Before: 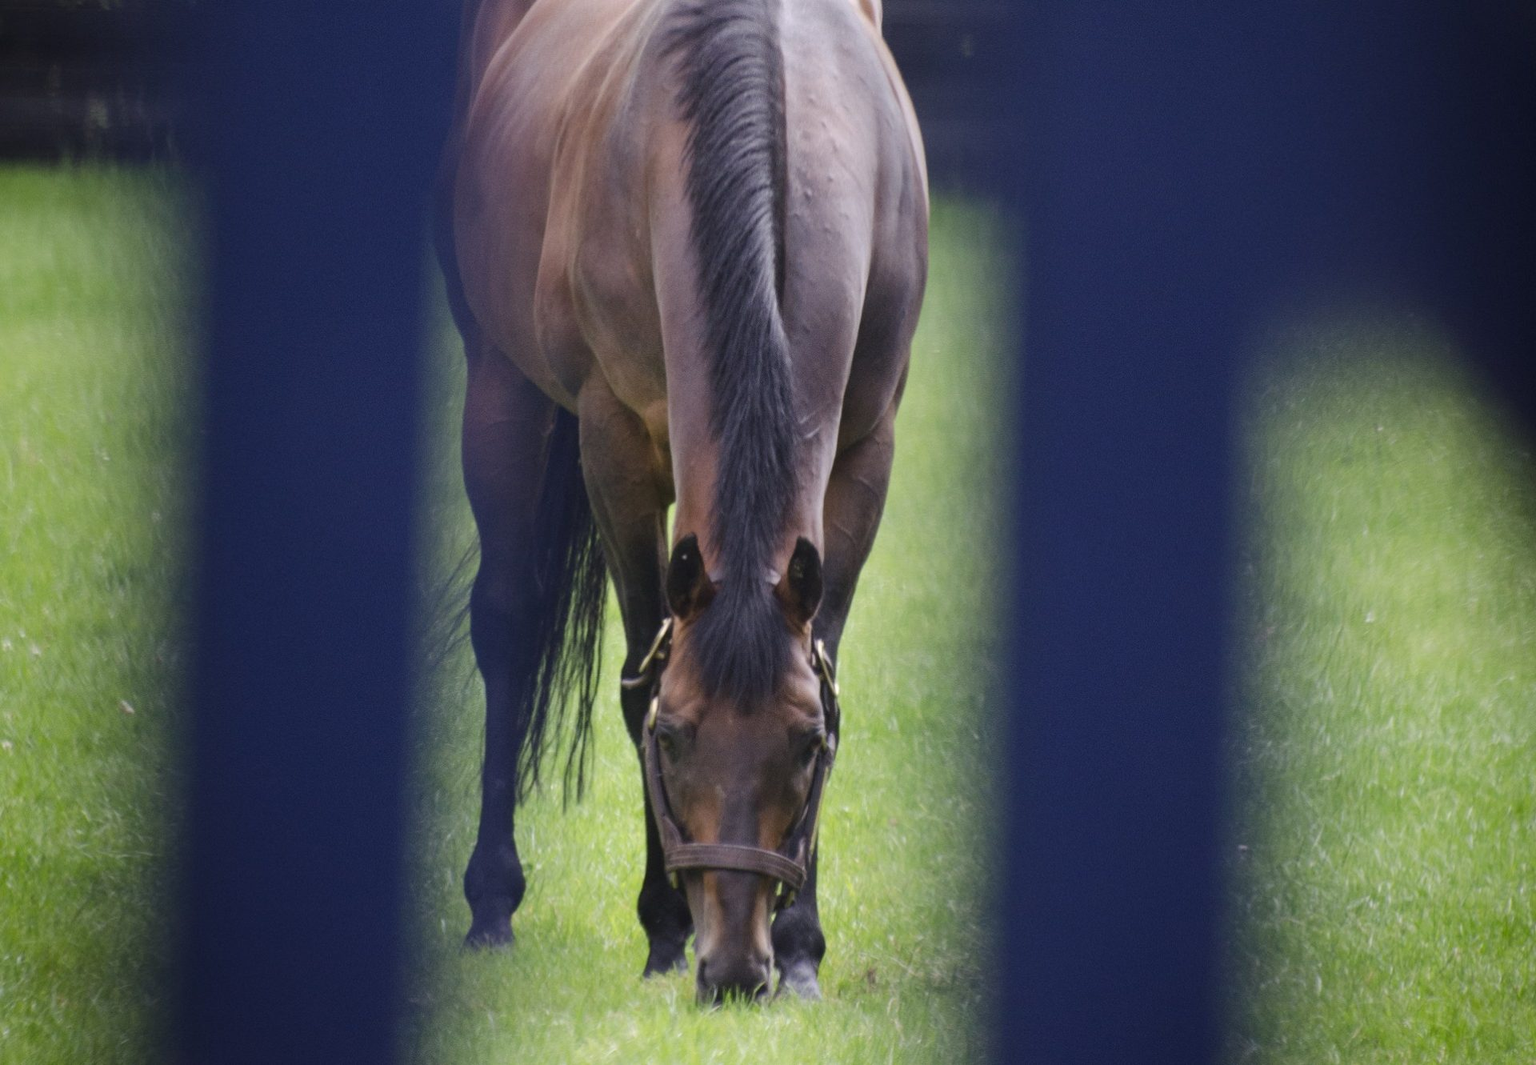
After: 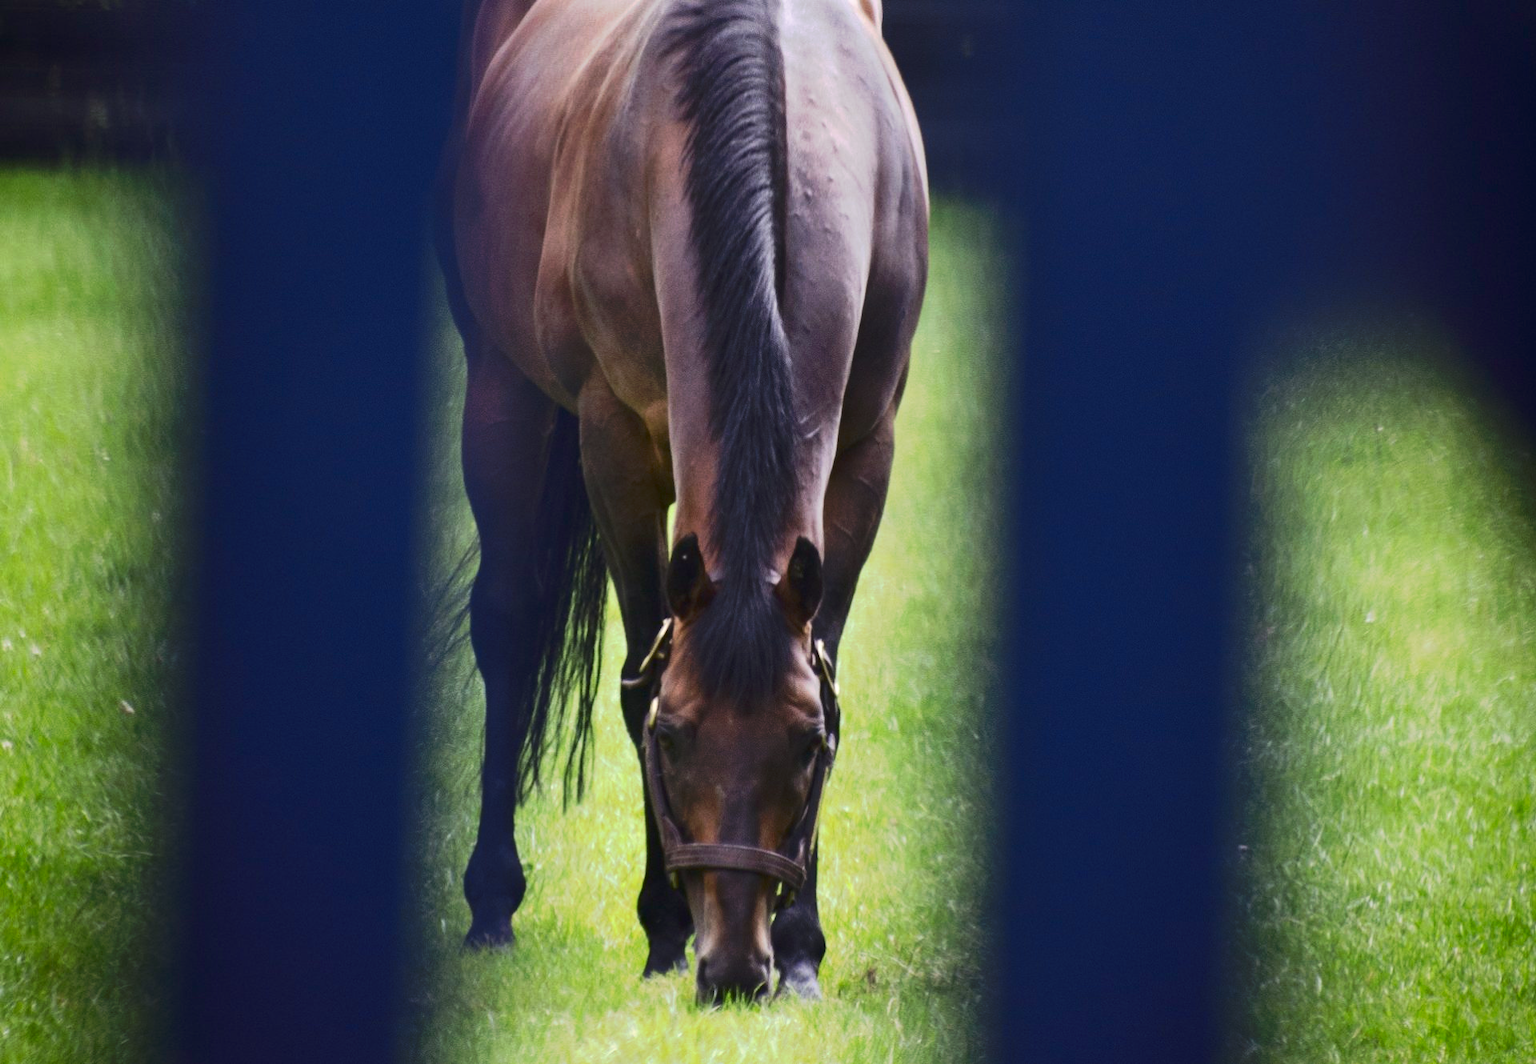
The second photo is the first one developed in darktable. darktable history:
shadows and highlights: shadows 29.52, highlights -30.35, highlights color adjustment 89.08%, low approximation 0.01, soften with gaussian
contrast brightness saturation: contrast 0.19, brightness -0.112, saturation 0.208
tone curve: curves: ch0 [(0, 0) (0.003, 0.024) (0.011, 0.029) (0.025, 0.044) (0.044, 0.072) (0.069, 0.104) (0.1, 0.131) (0.136, 0.159) (0.177, 0.191) (0.224, 0.245) (0.277, 0.298) (0.335, 0.354) (0.399, 0.428) (0.468, 0.503) (0.543, 0.596) (0.623, 0.684) (0.709, 0.781) (0.801, 0.843) (0.898, 0.946) (1, 1)], preserve colors none
